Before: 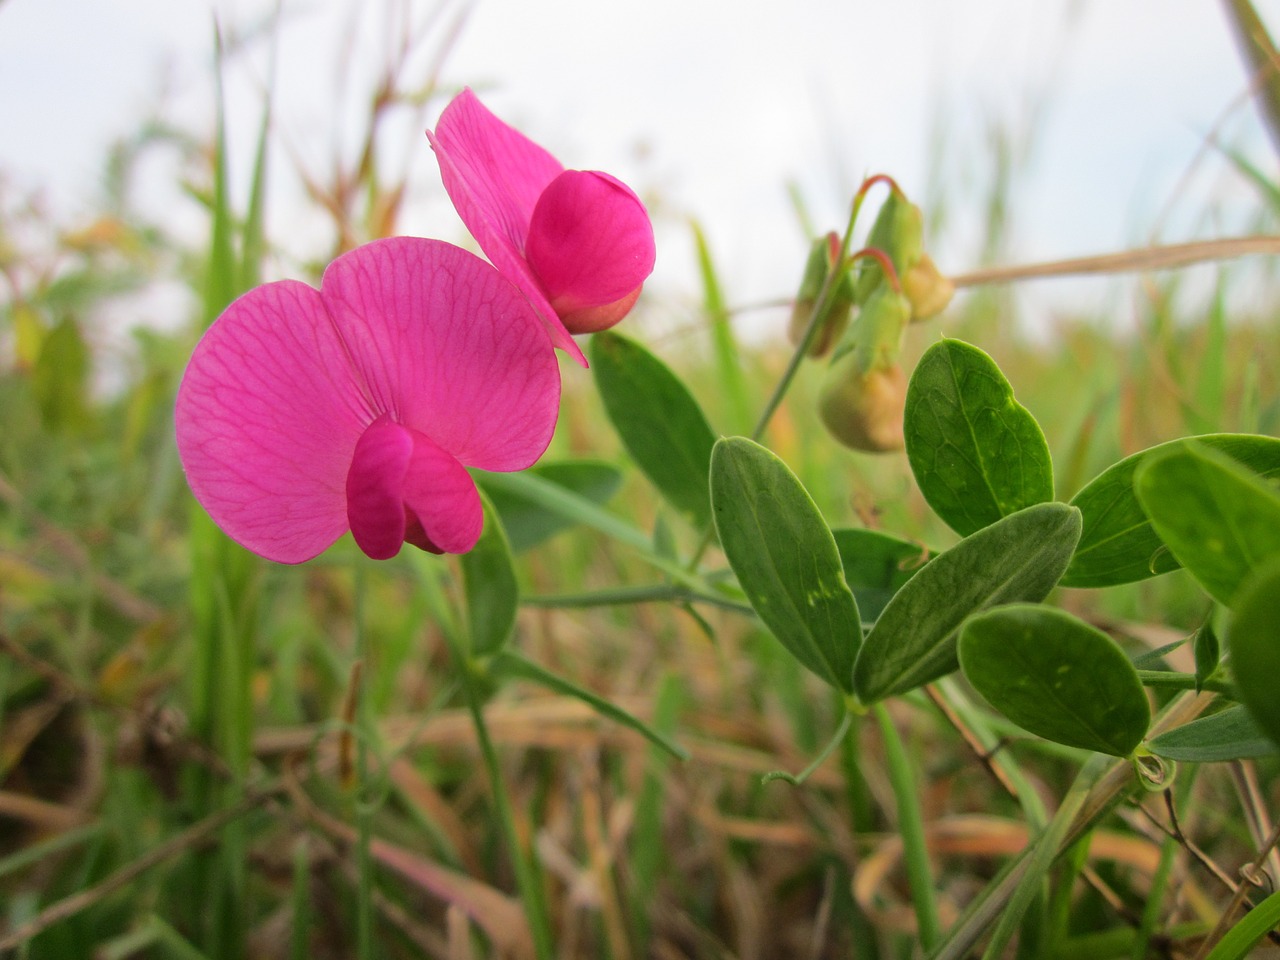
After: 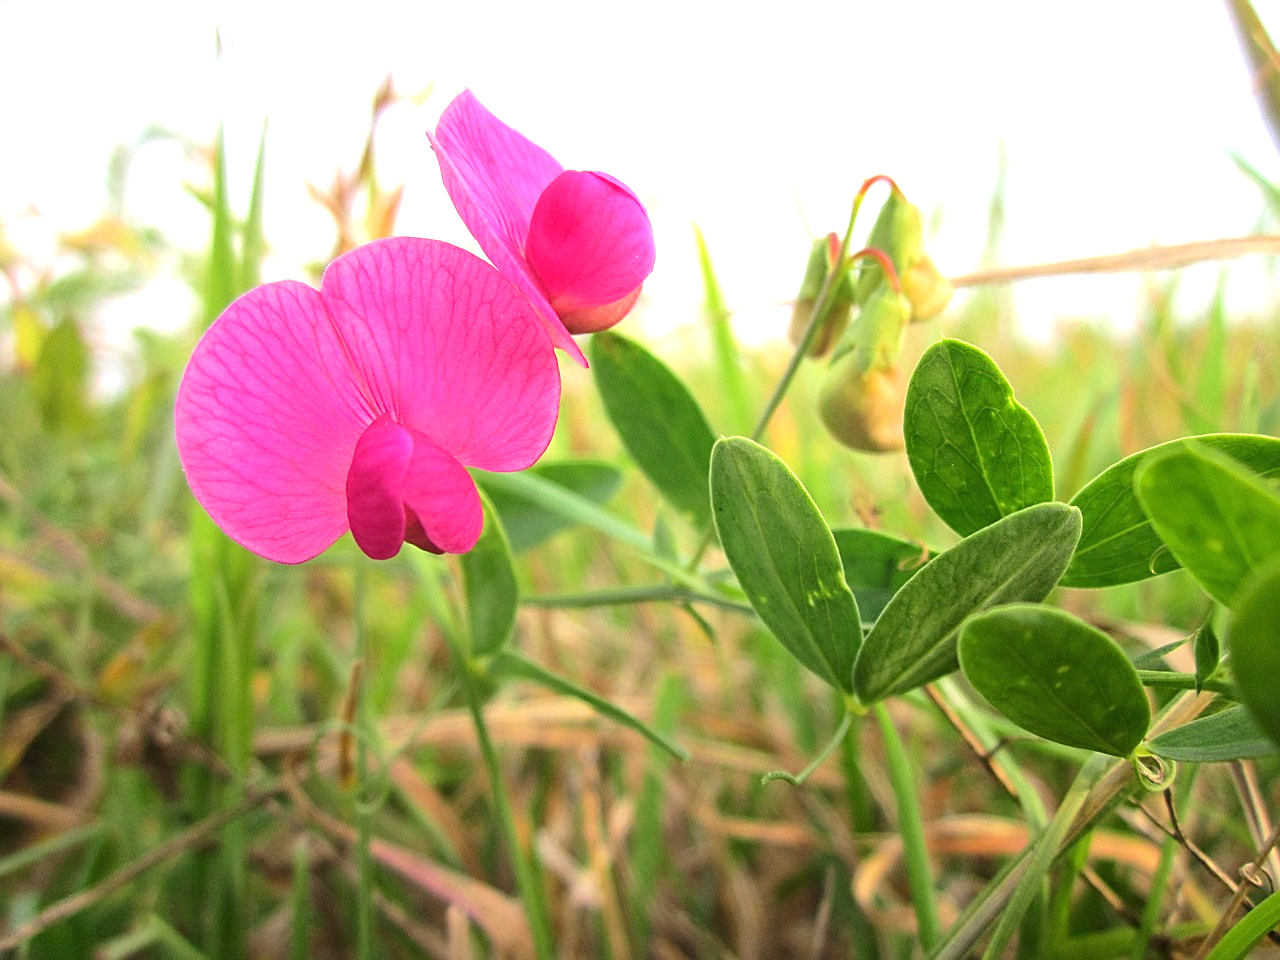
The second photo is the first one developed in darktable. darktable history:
exposure: black level correction 0, exposure 0.951 EV, compensate highlight preservation false
sharpen: on, module defaults
